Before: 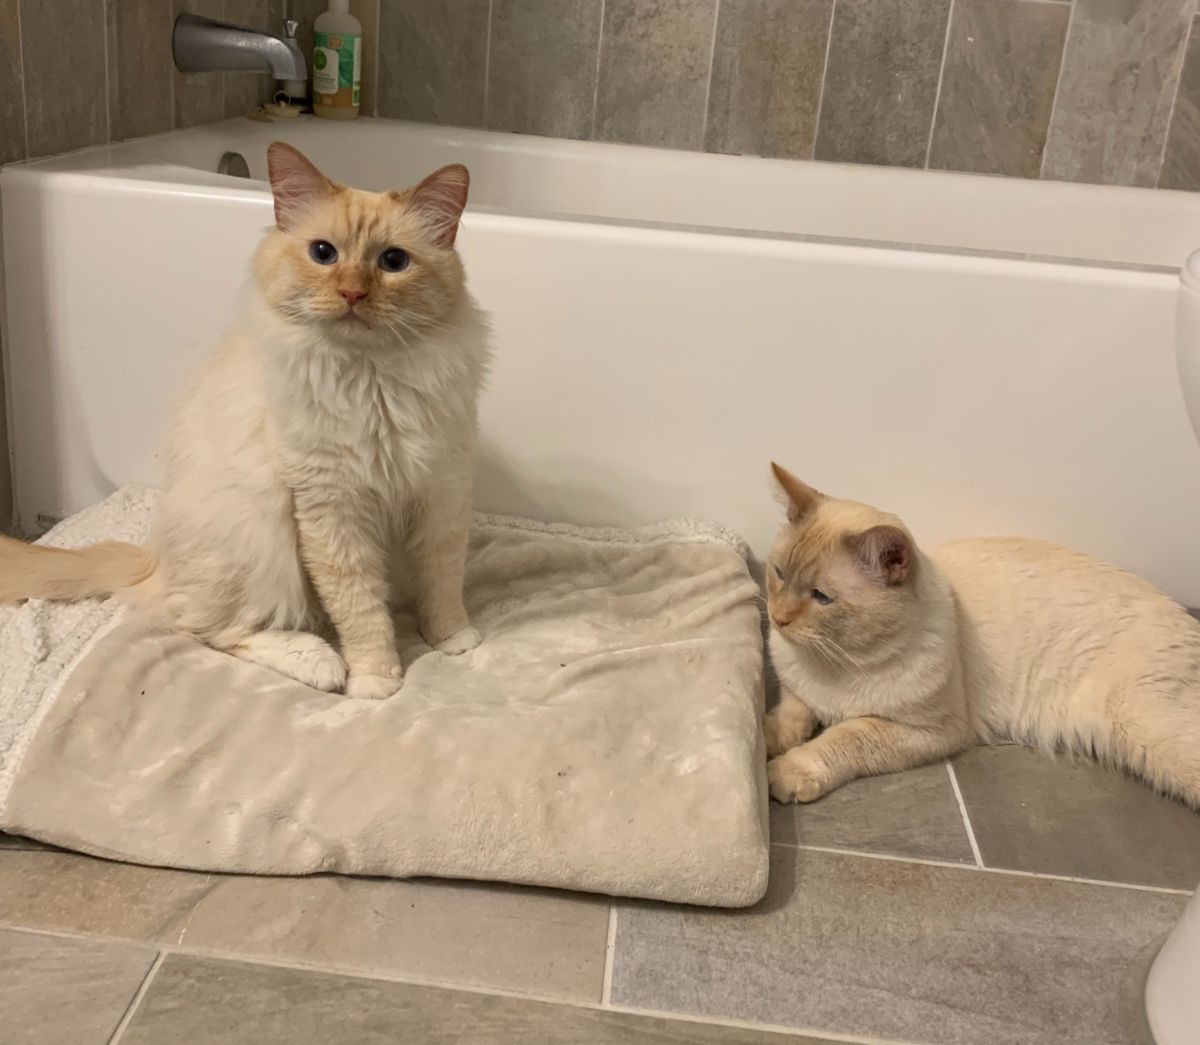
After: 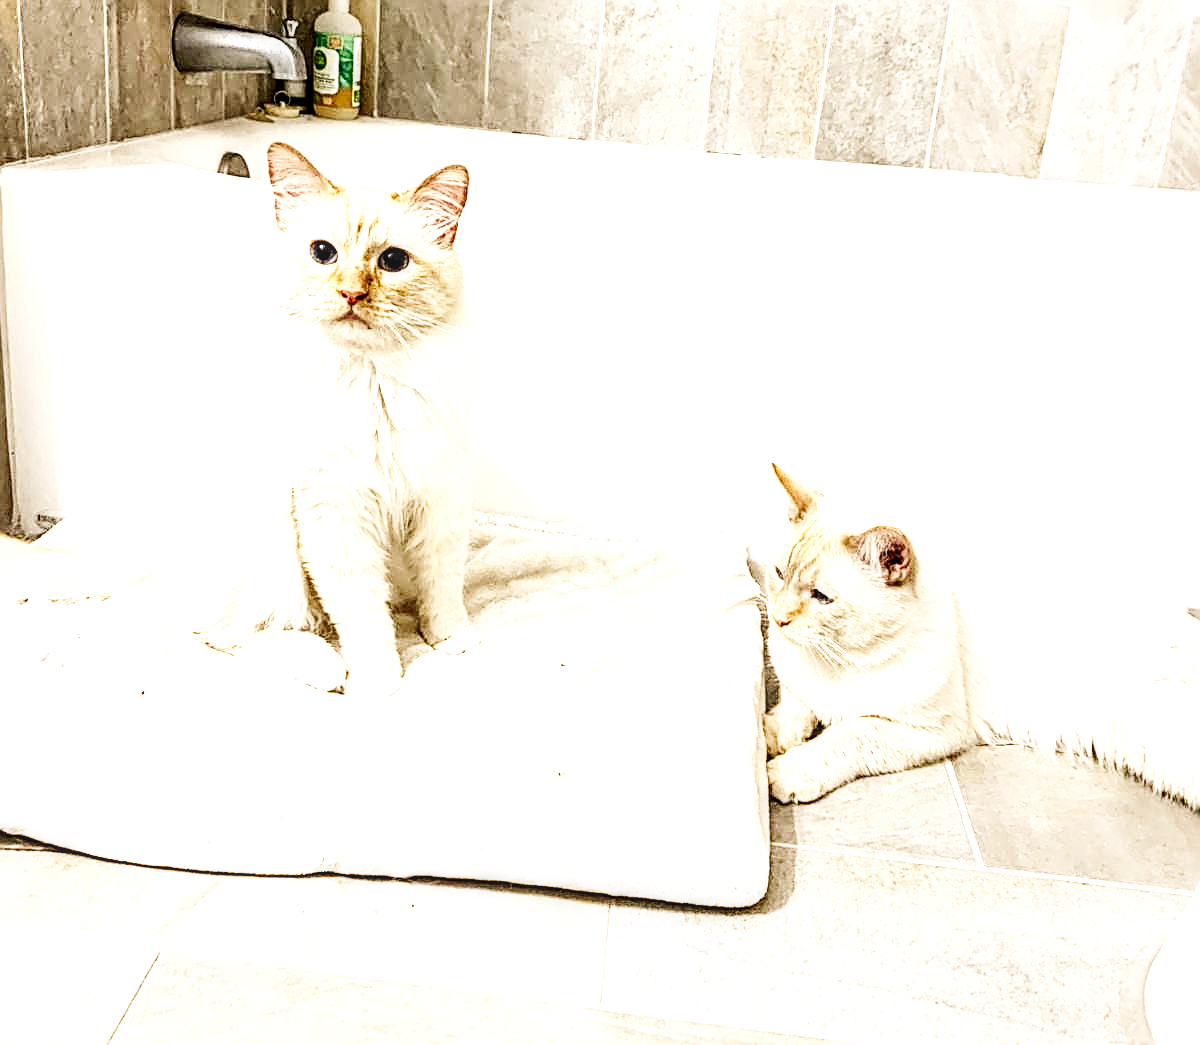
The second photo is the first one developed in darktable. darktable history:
local contrast: highlights 24%, detail 150%
base curve: curves: ch0 [(0, 0.003) (0.001, 0.002) (0.006, 0.004) (0.02, 0.022) (0.048, 0.086) (0.094, 0.234) (0.162, 0.431) (0.258, 0.629) (0.385, 0.8) (0.548, 0.918) (0.751, 0.988) (1, 1)], preserve colors none
exposure: exposure 1 EV, compensate highlight preservation false
sharpen: amount 0.893
tone equalizer: -8 EV -1.11 EV, -7 EV -0.995 EV, -6 EV -0.853 EV, -5 EV -0.555 EV, -3 EV 0.603 EV, -2 EV 0.854 EV, -1 EV 0.986 EV, +0 EV 1.08 EV, edges refinement/feathering 500, mask exposure compensation -1.57 EV, preserve details no
